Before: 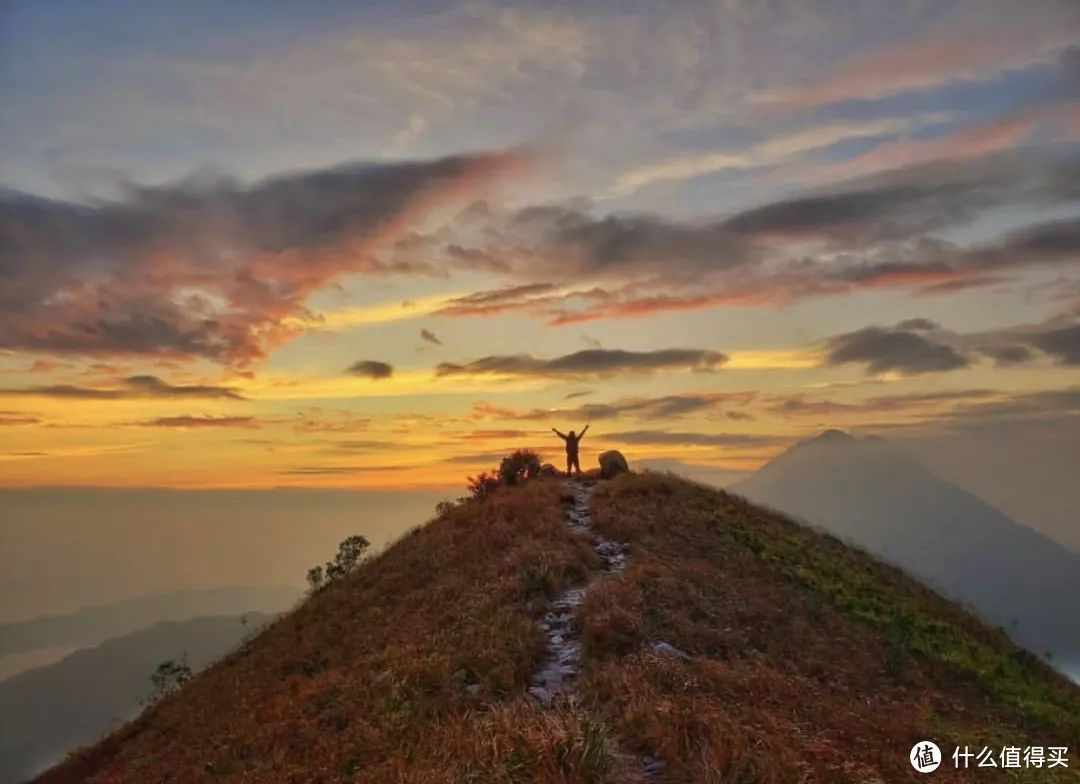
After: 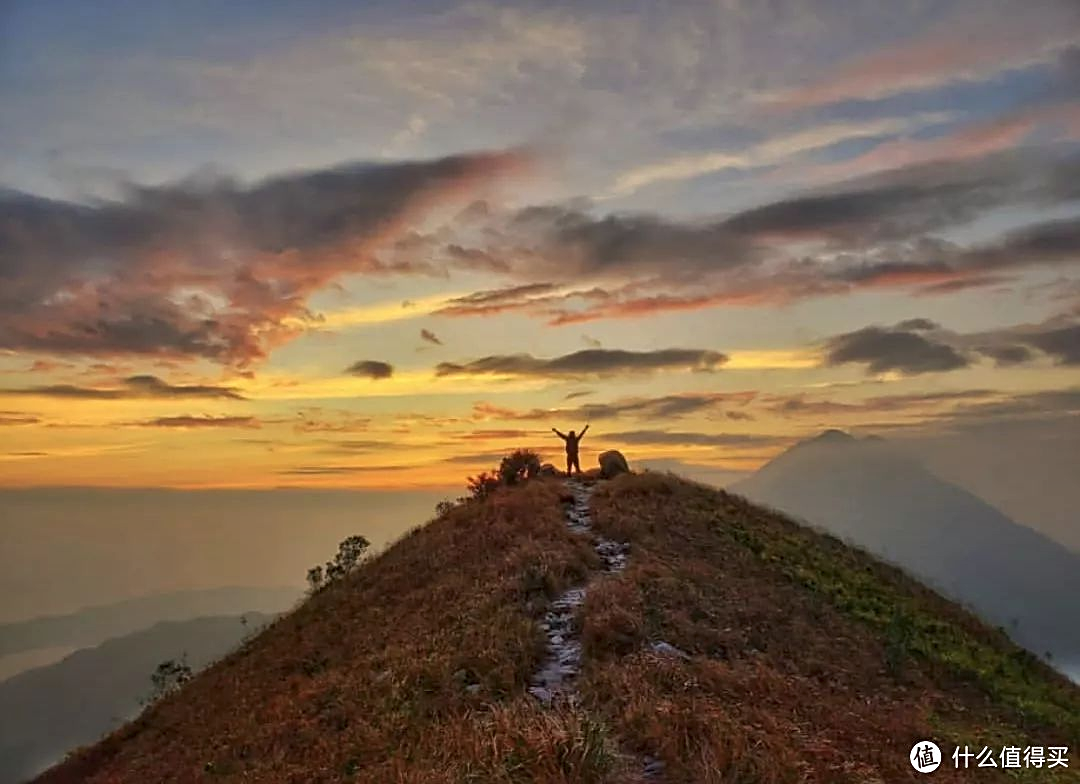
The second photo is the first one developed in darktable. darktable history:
sharpen: on, module defaults
local contrast: mode bilateral grid, contrast 20, coarseness 49, detail 120%, midtone range 0.2
tone equalizer: on, module defaults
exposure: exposure -0.02 EV, compensate highlight preservation false
